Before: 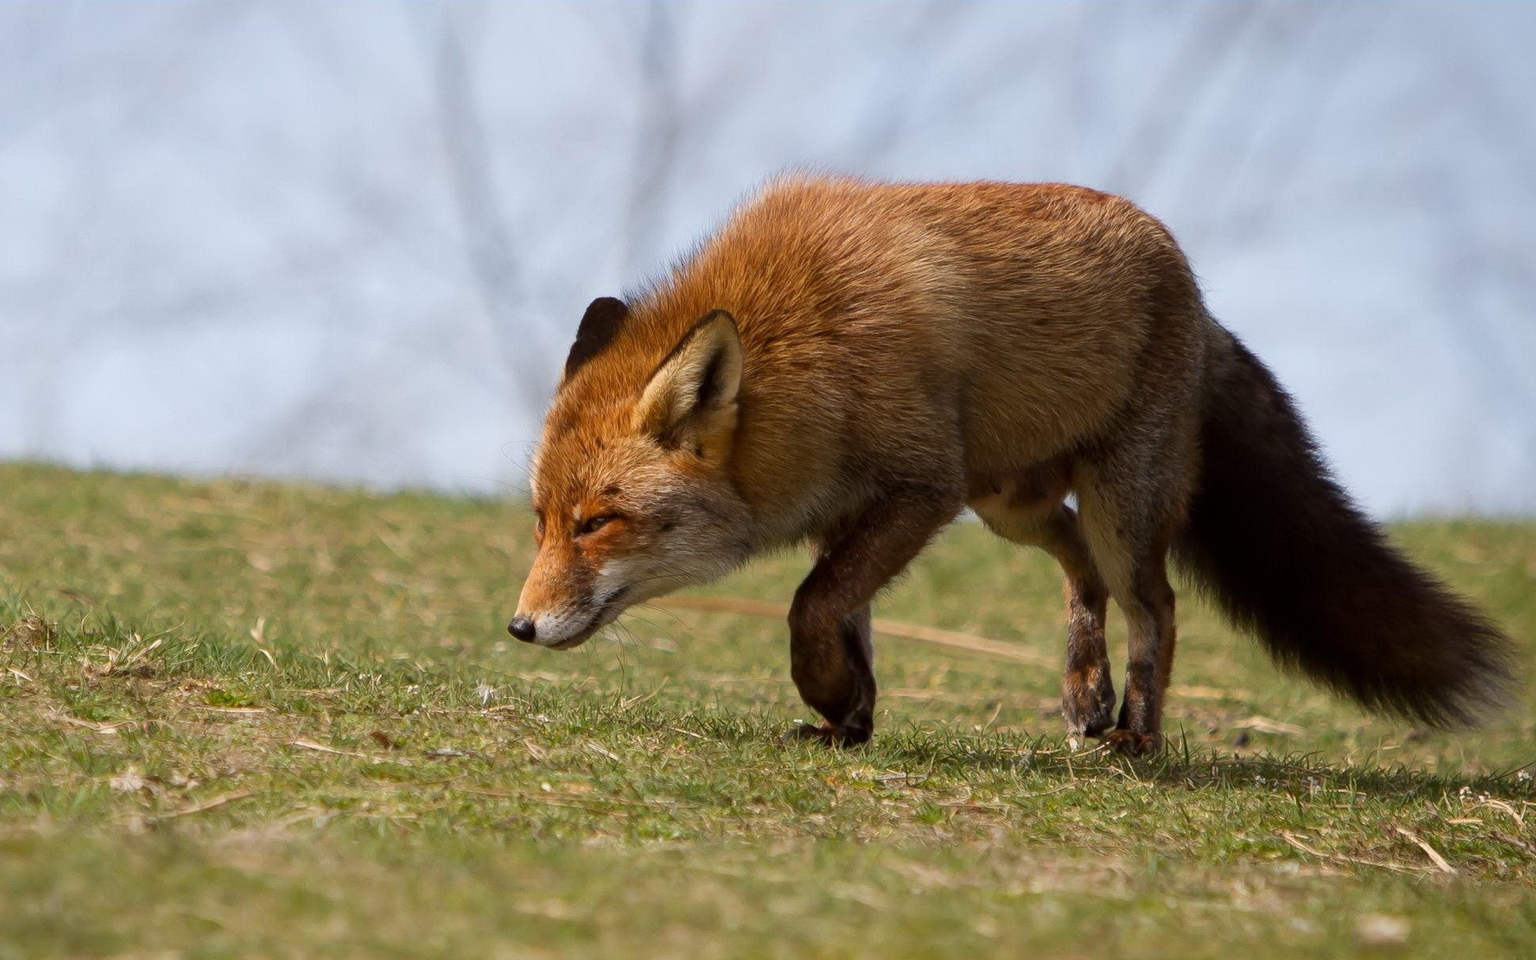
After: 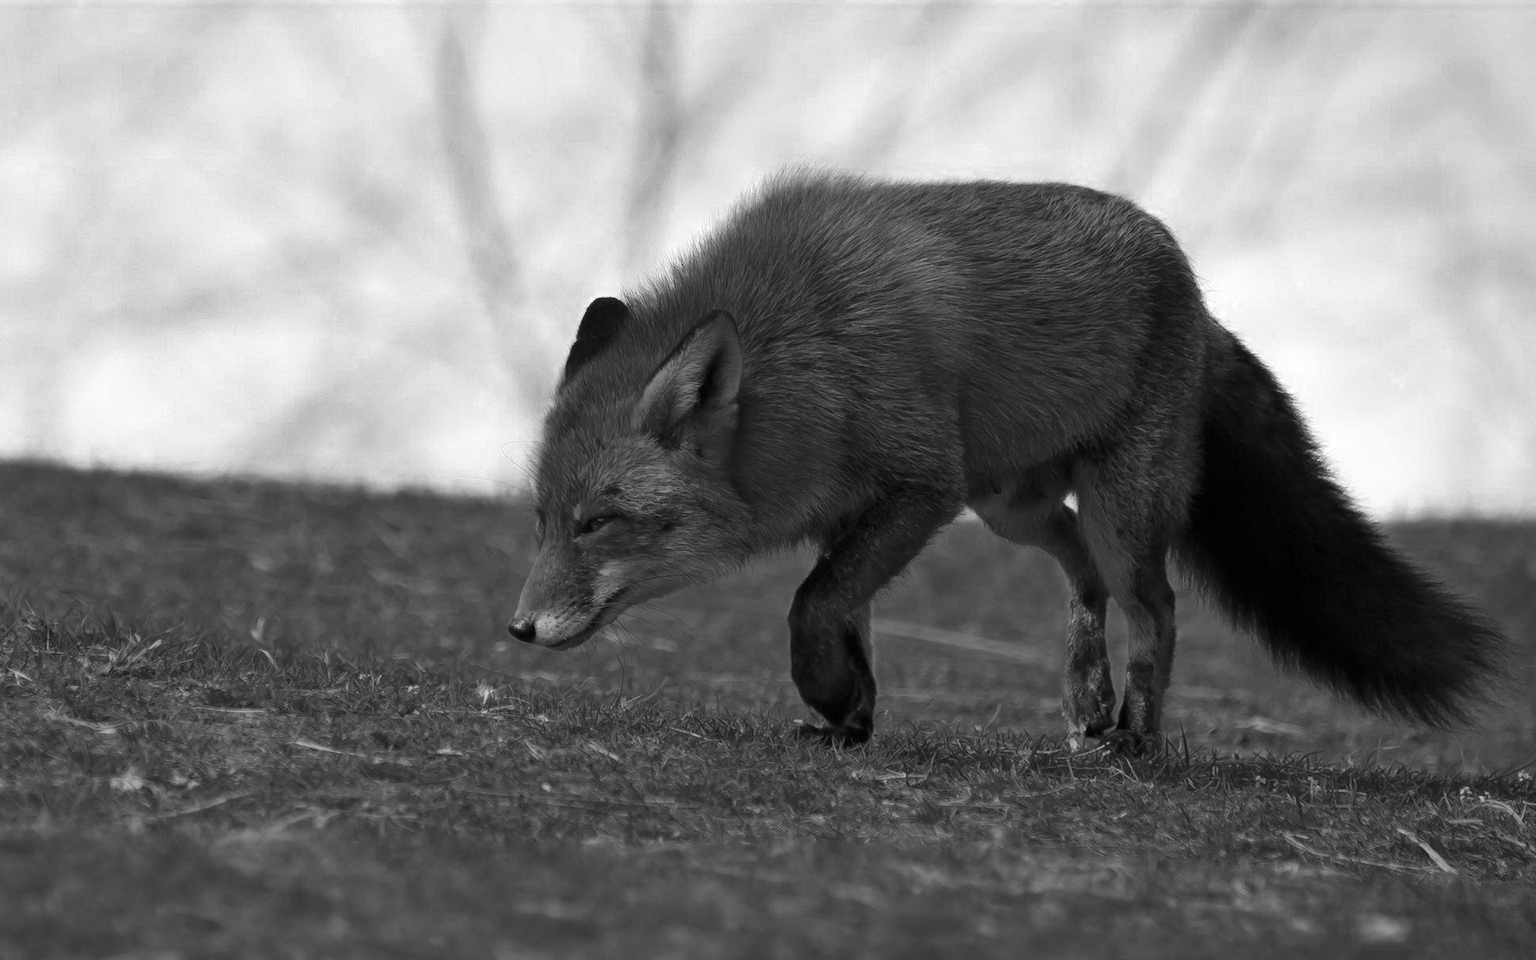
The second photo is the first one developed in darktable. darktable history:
color zones: curves: ch0 [(0.287, 0.048) (0.493, 0.484) (0.737, 0.816)]; ch1 [(0, 0) (0.143, 0) (0.286, 0) (0.429, 0) (0.571, 0) (0.714, 0) (0.857, 0)]
shadows and highlights: soften with gaussian
